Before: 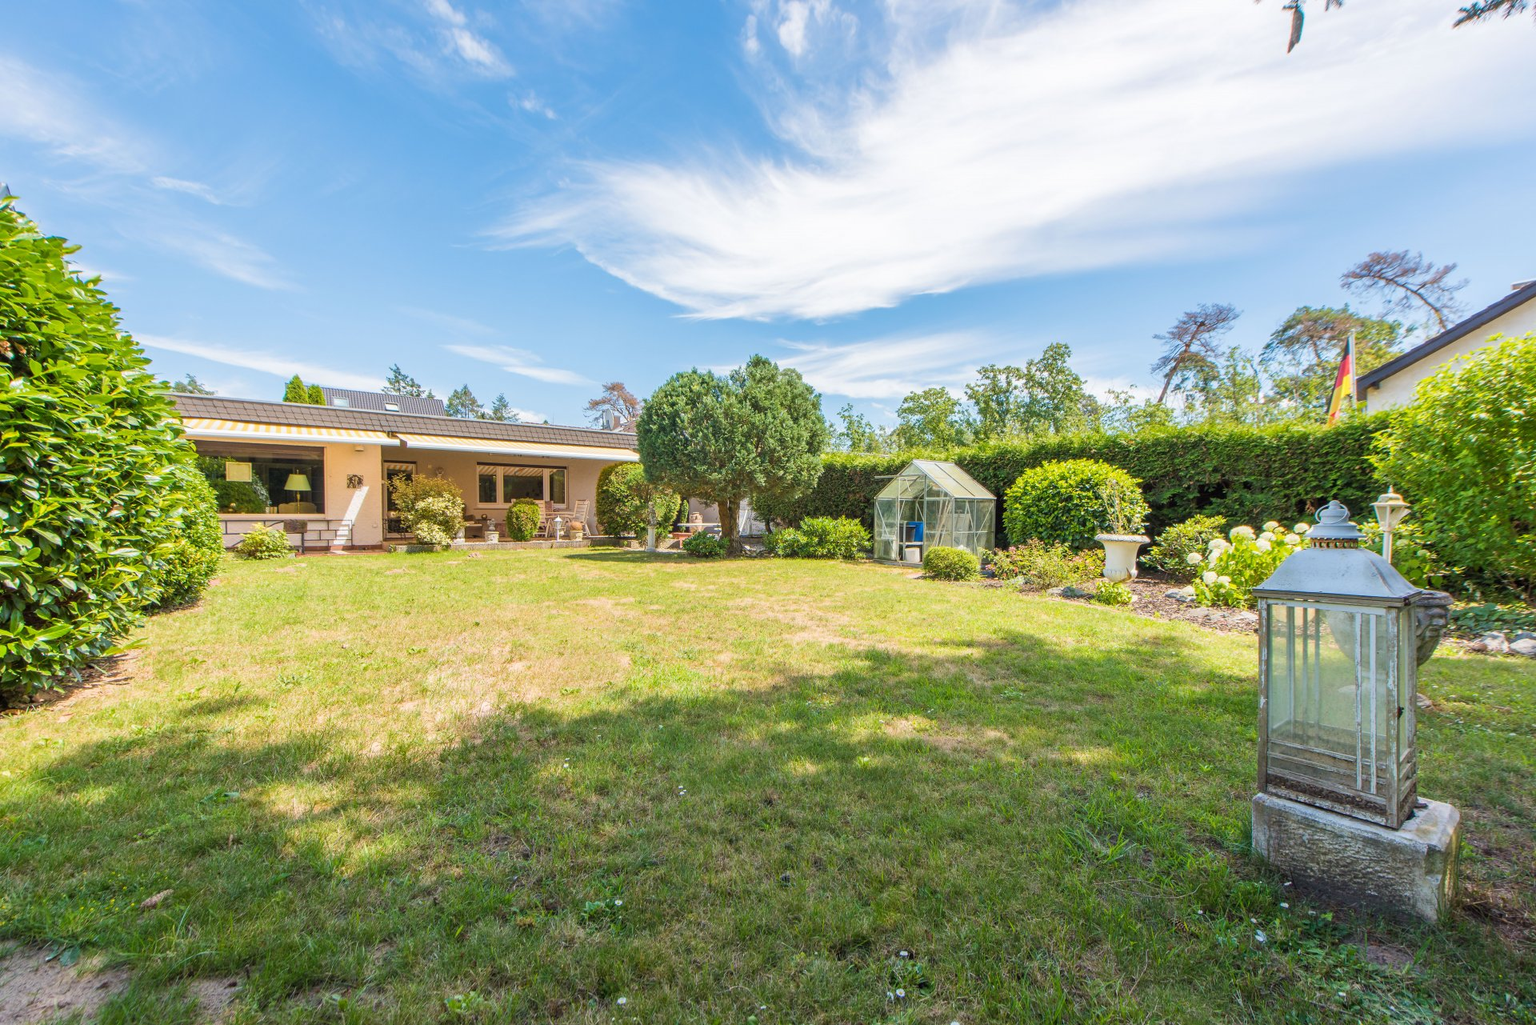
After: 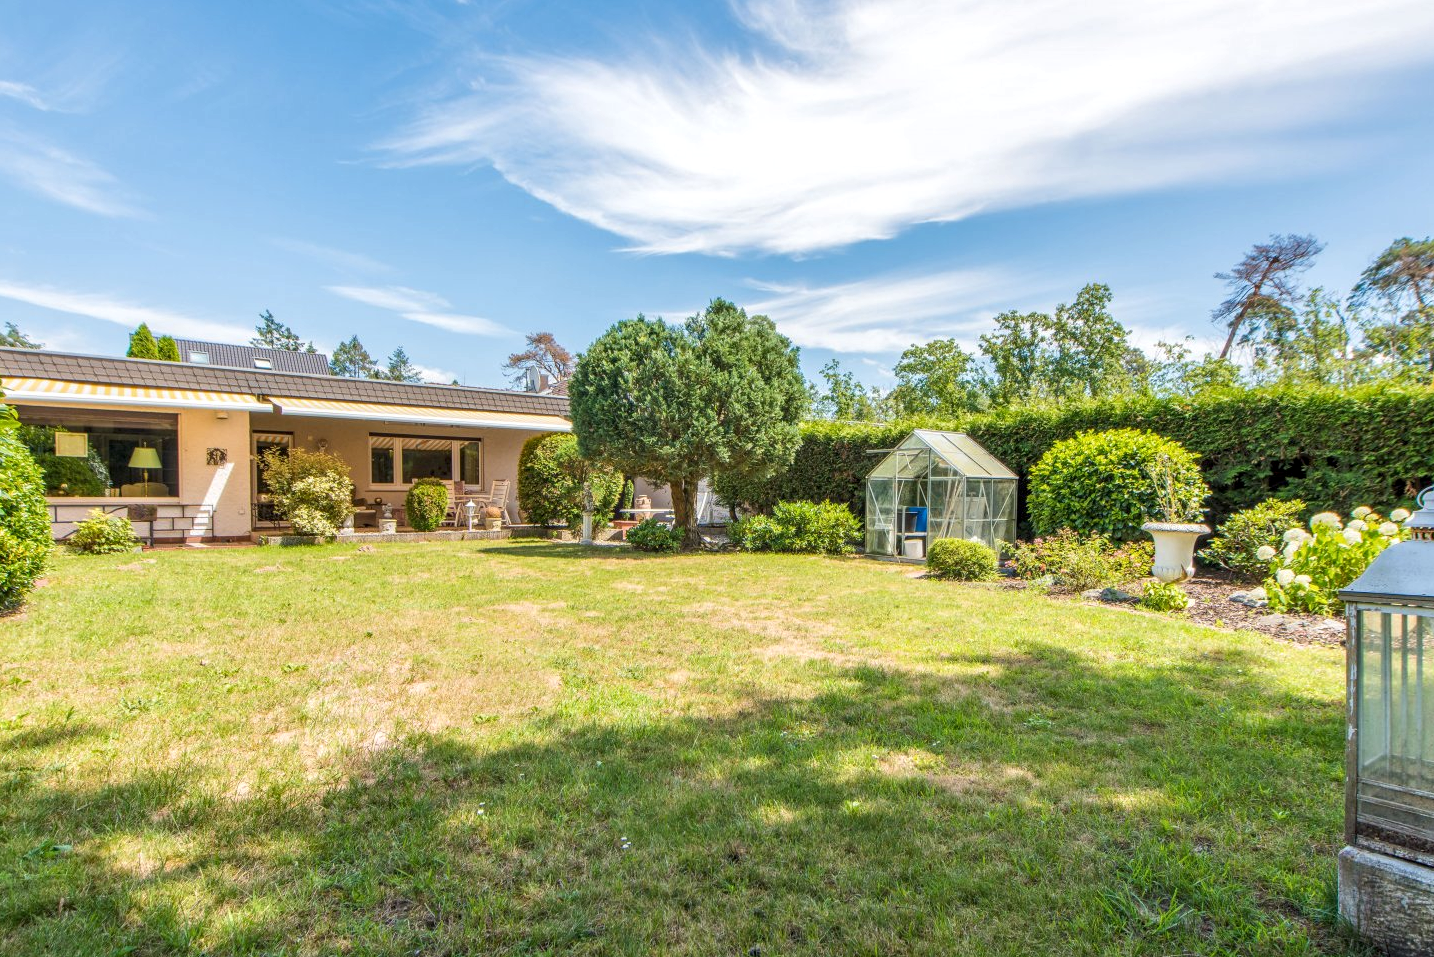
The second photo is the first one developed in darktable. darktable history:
crop and rotate: left 11.831%, top 11.346%, right 13.429%, bottom 13.899%
local contrast: detail 130%
